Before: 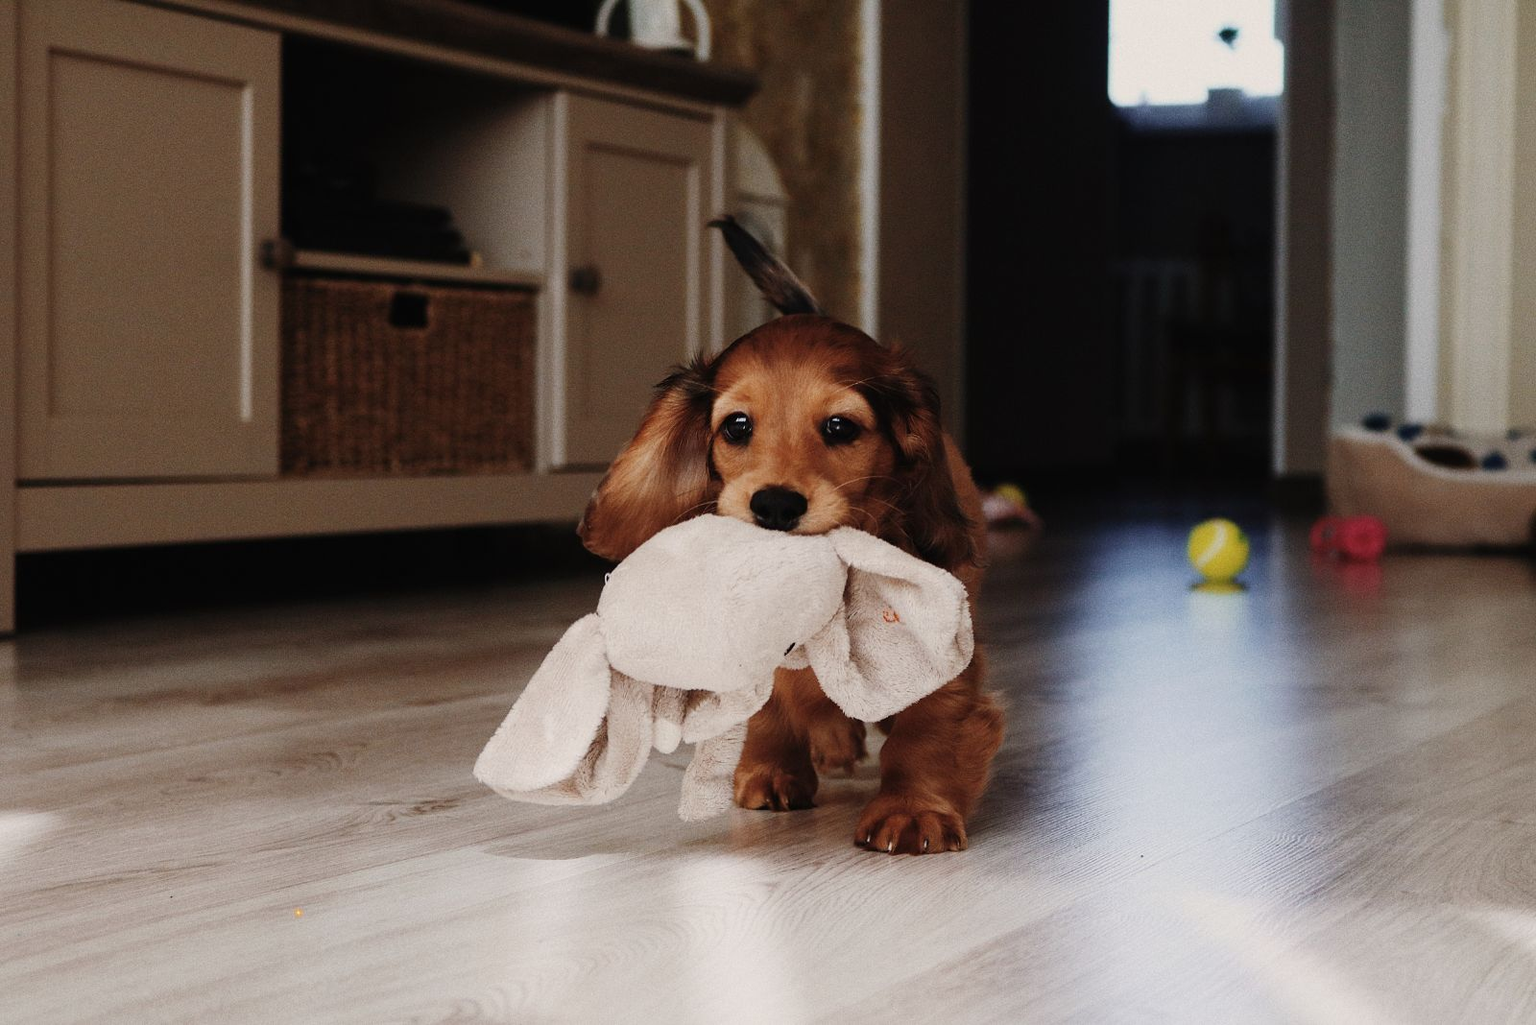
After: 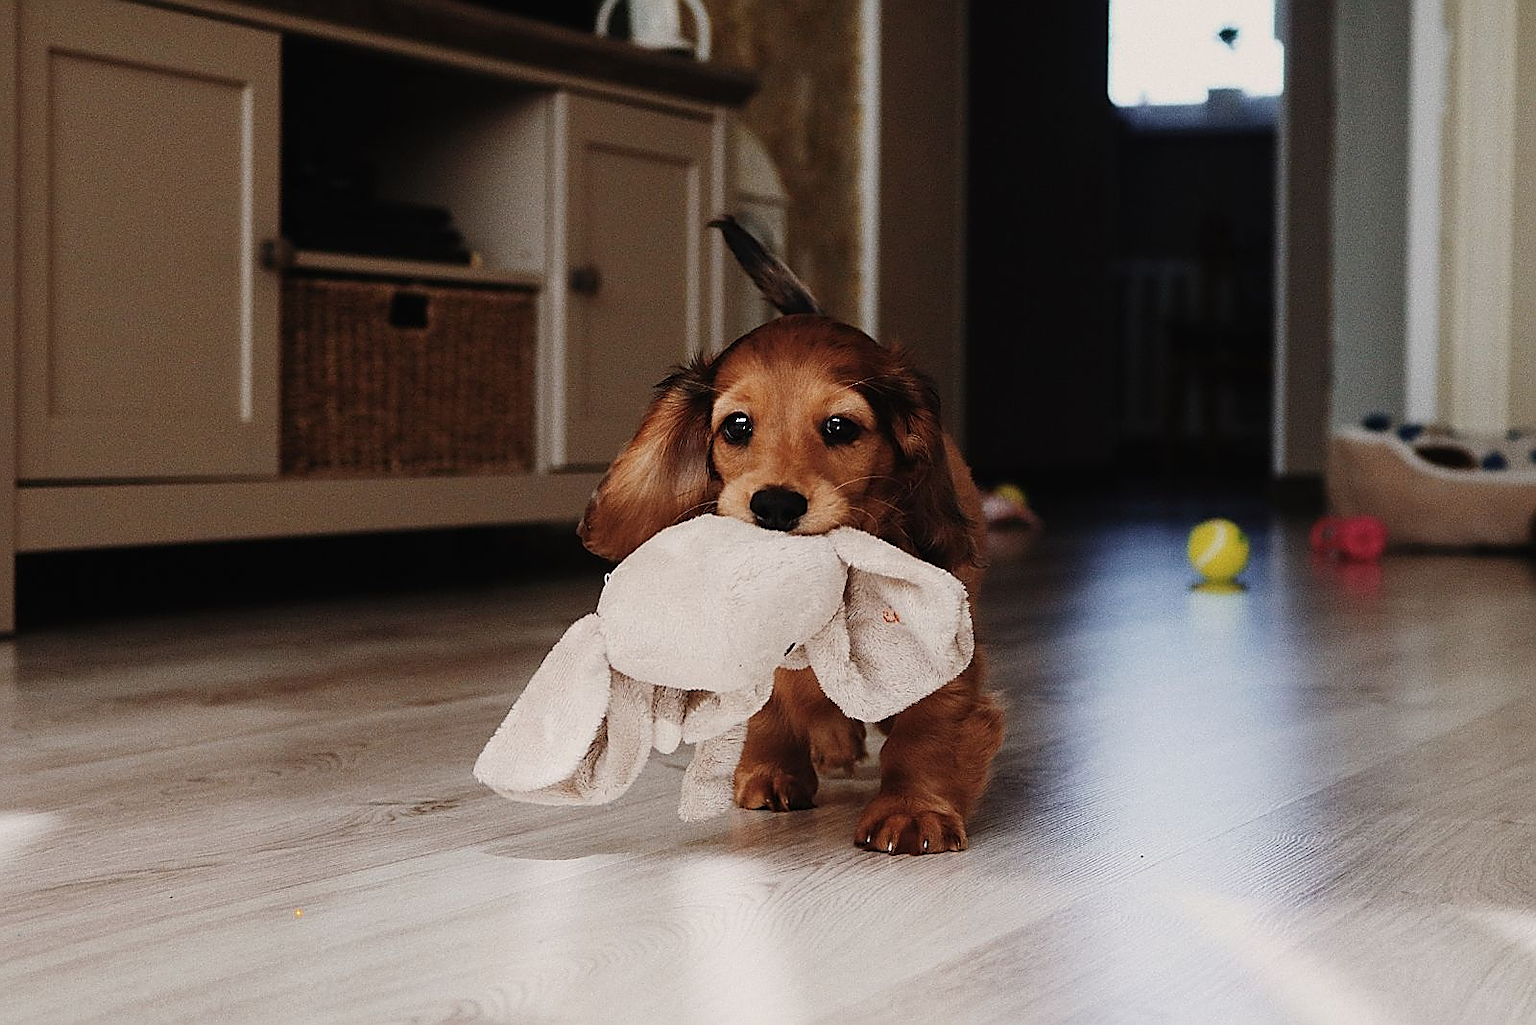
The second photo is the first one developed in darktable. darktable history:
sharpen: radius 1.414, amount 1.236, threshold 0.614
